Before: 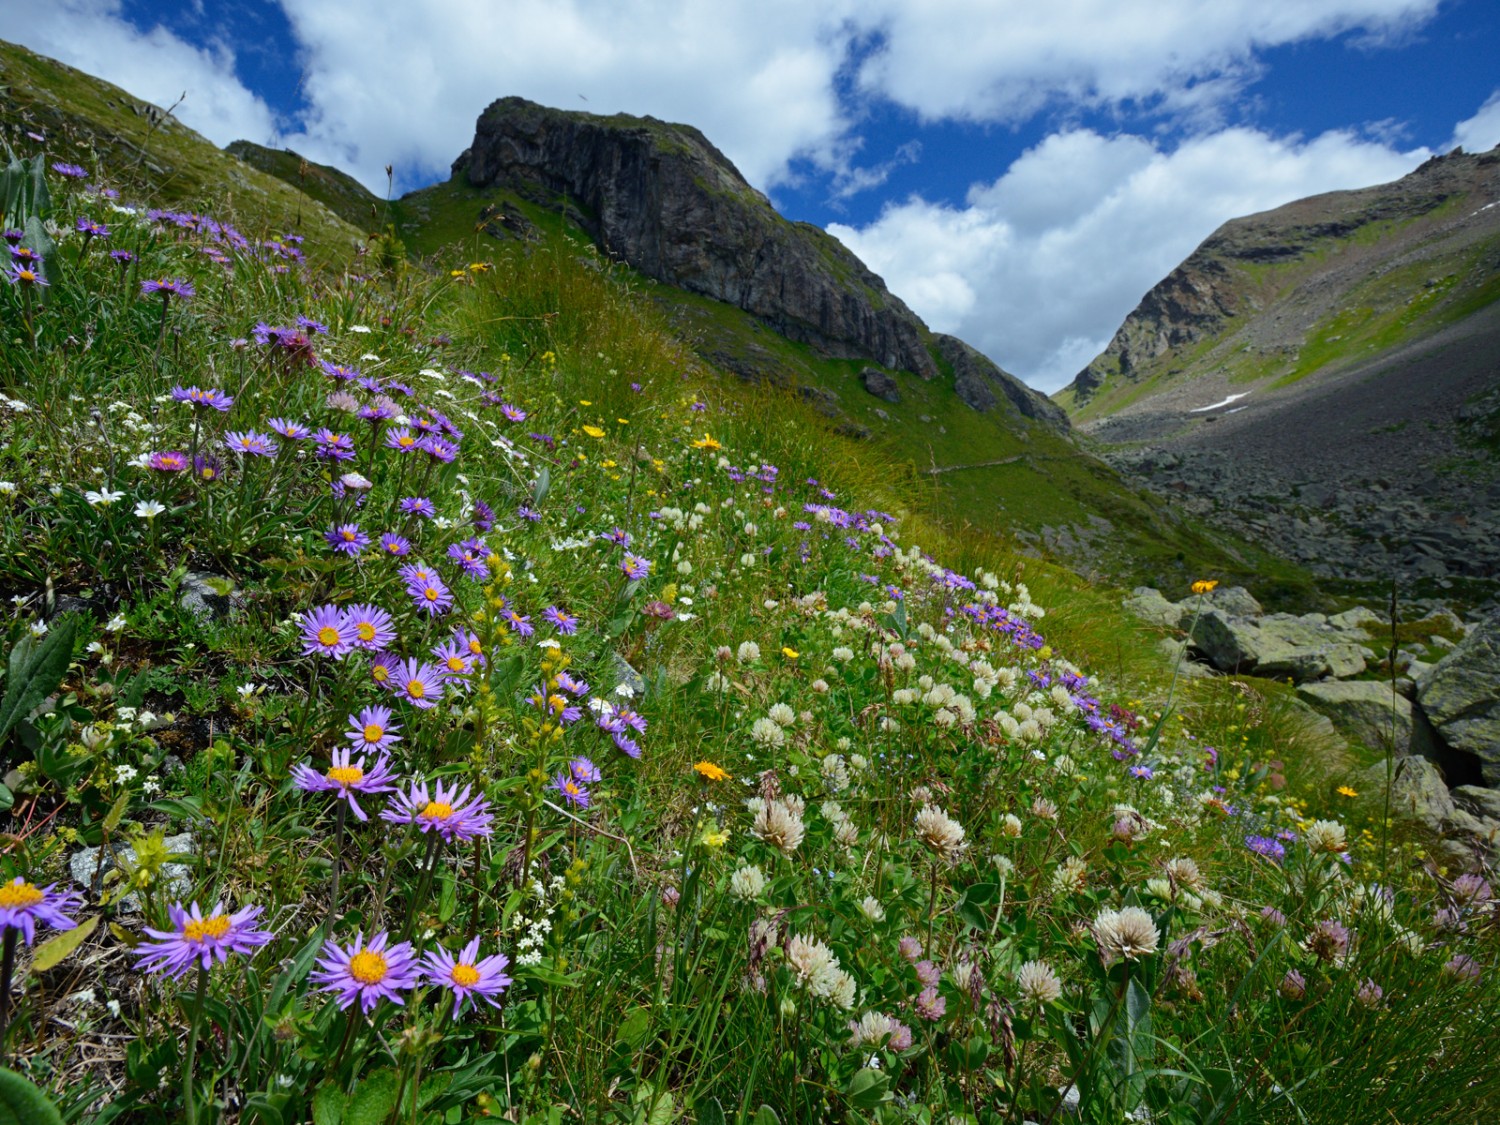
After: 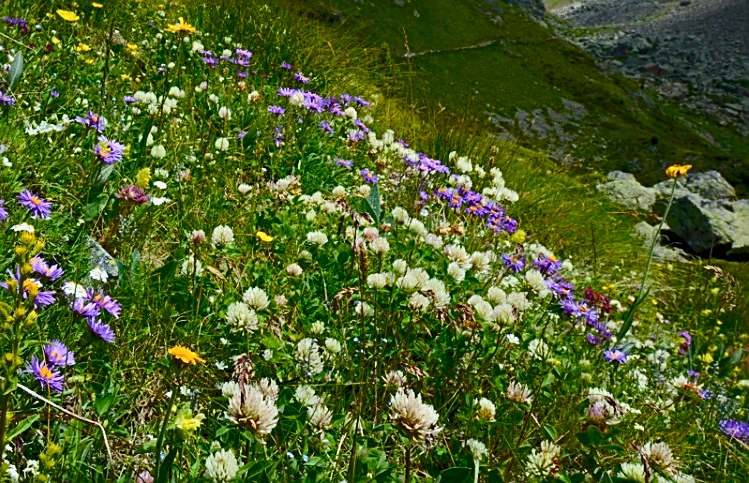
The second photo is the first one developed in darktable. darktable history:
contrast brightness saturation: contrast 0.218
tone equalizer: -8 EV -1.81 EV, -7 EV -1.14 EV, -6 EV -1.6 EV
crop: left 35.067%, top 37.009%, right 14.971%, bottom 19.984%
sharpen: on, module defaults
color balance rgb: shadows lift › chroma 0.94%, shadows lift › hue 111.58°, perceptual saturation grading › global saturation 21.234%, perceptual saturation grading › highlights -19.851%, perceptual saturation grading › shadows 29.727%, global vibrance 9.325%
